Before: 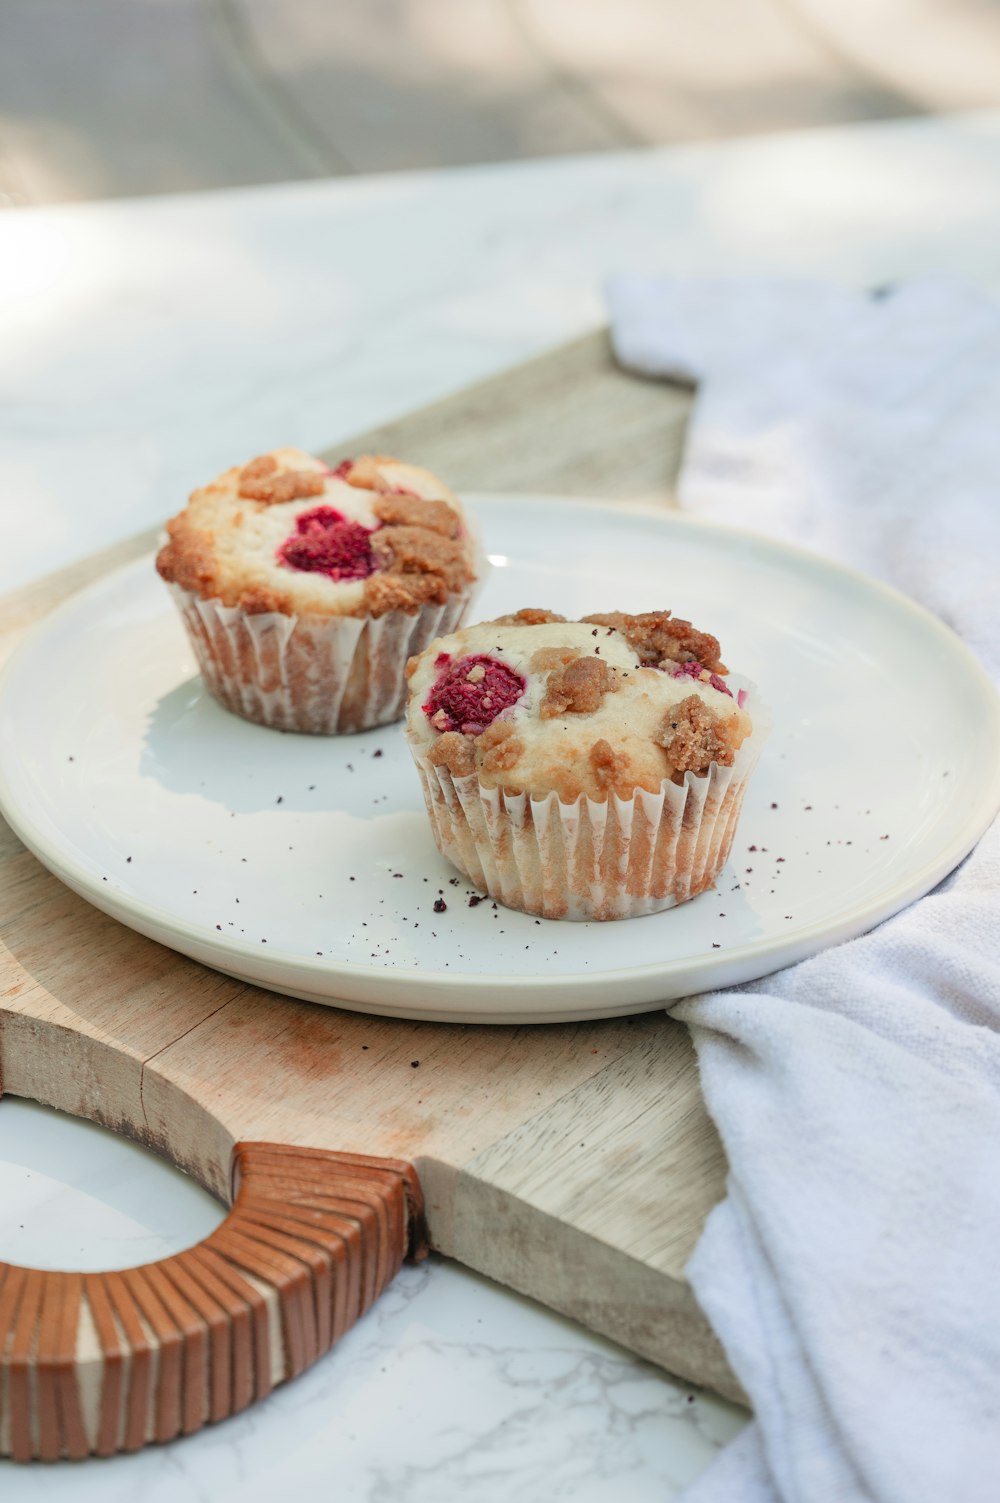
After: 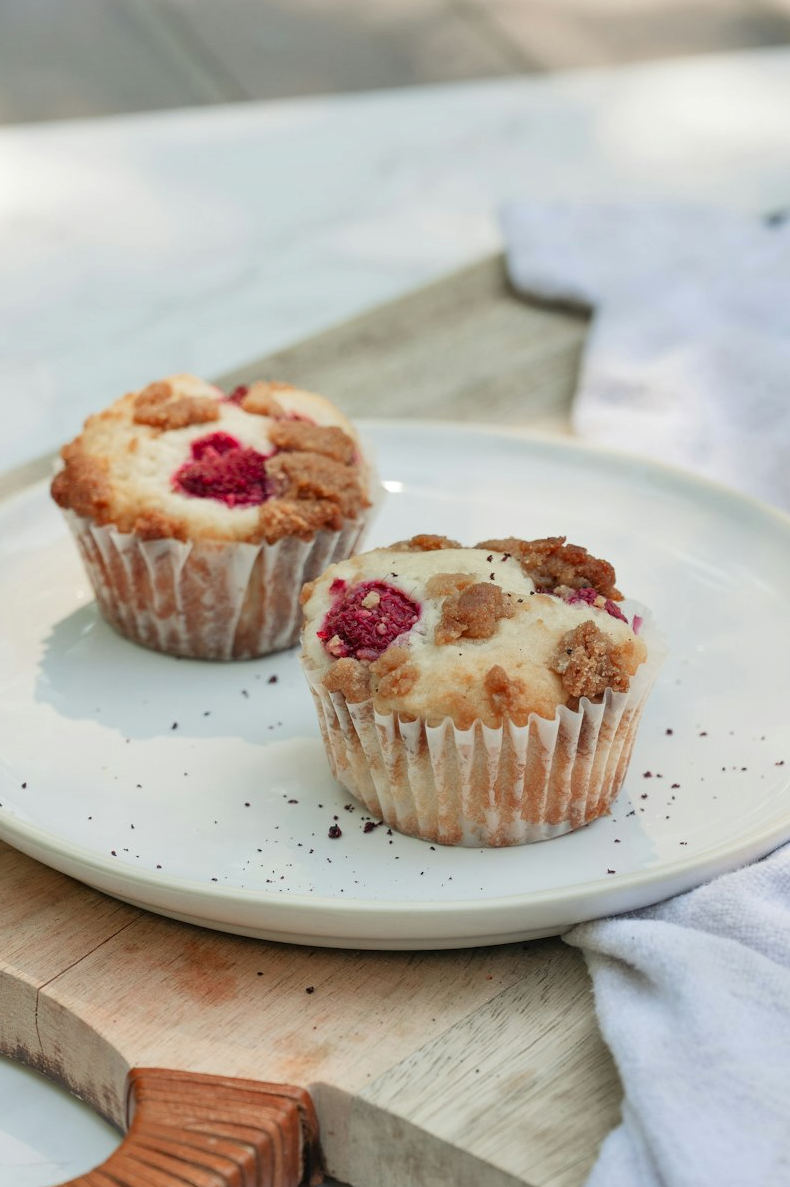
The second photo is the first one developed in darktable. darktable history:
shadows and highlights: shadows 48.83, highlights -40.87, soften with gaussian
crop and rotate: left 10.579%, top 5.035%, right 10.326%, bottom 15.985%
